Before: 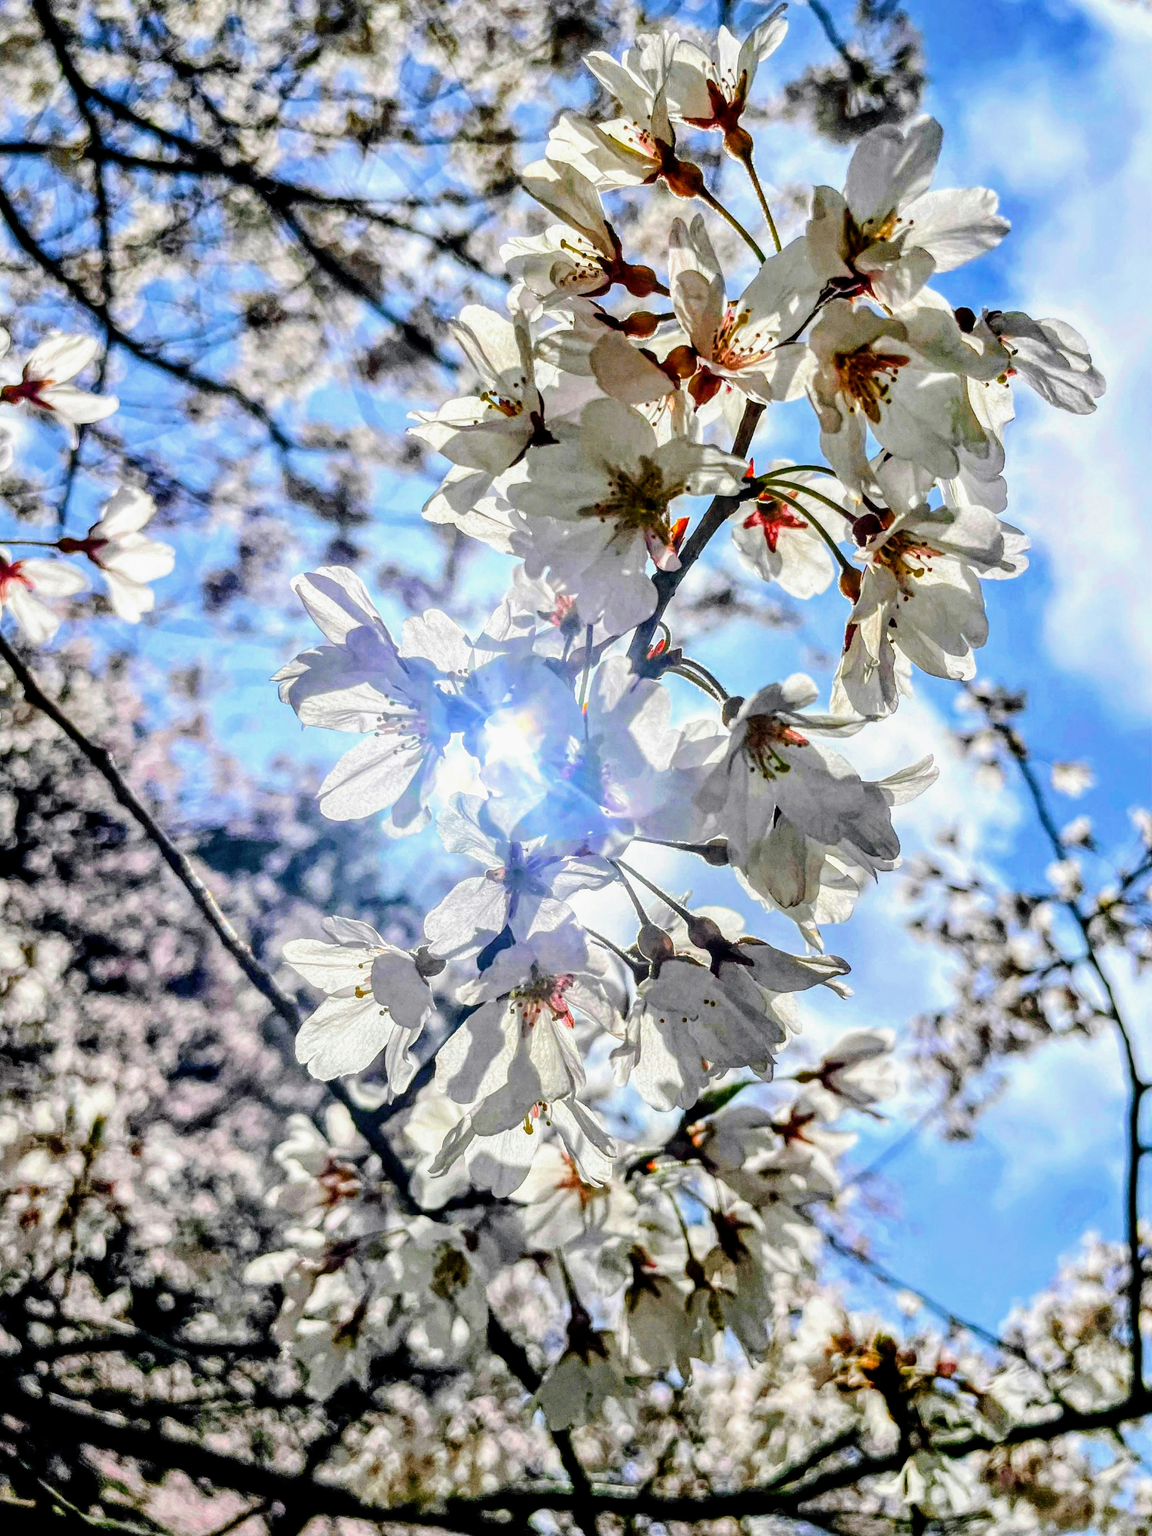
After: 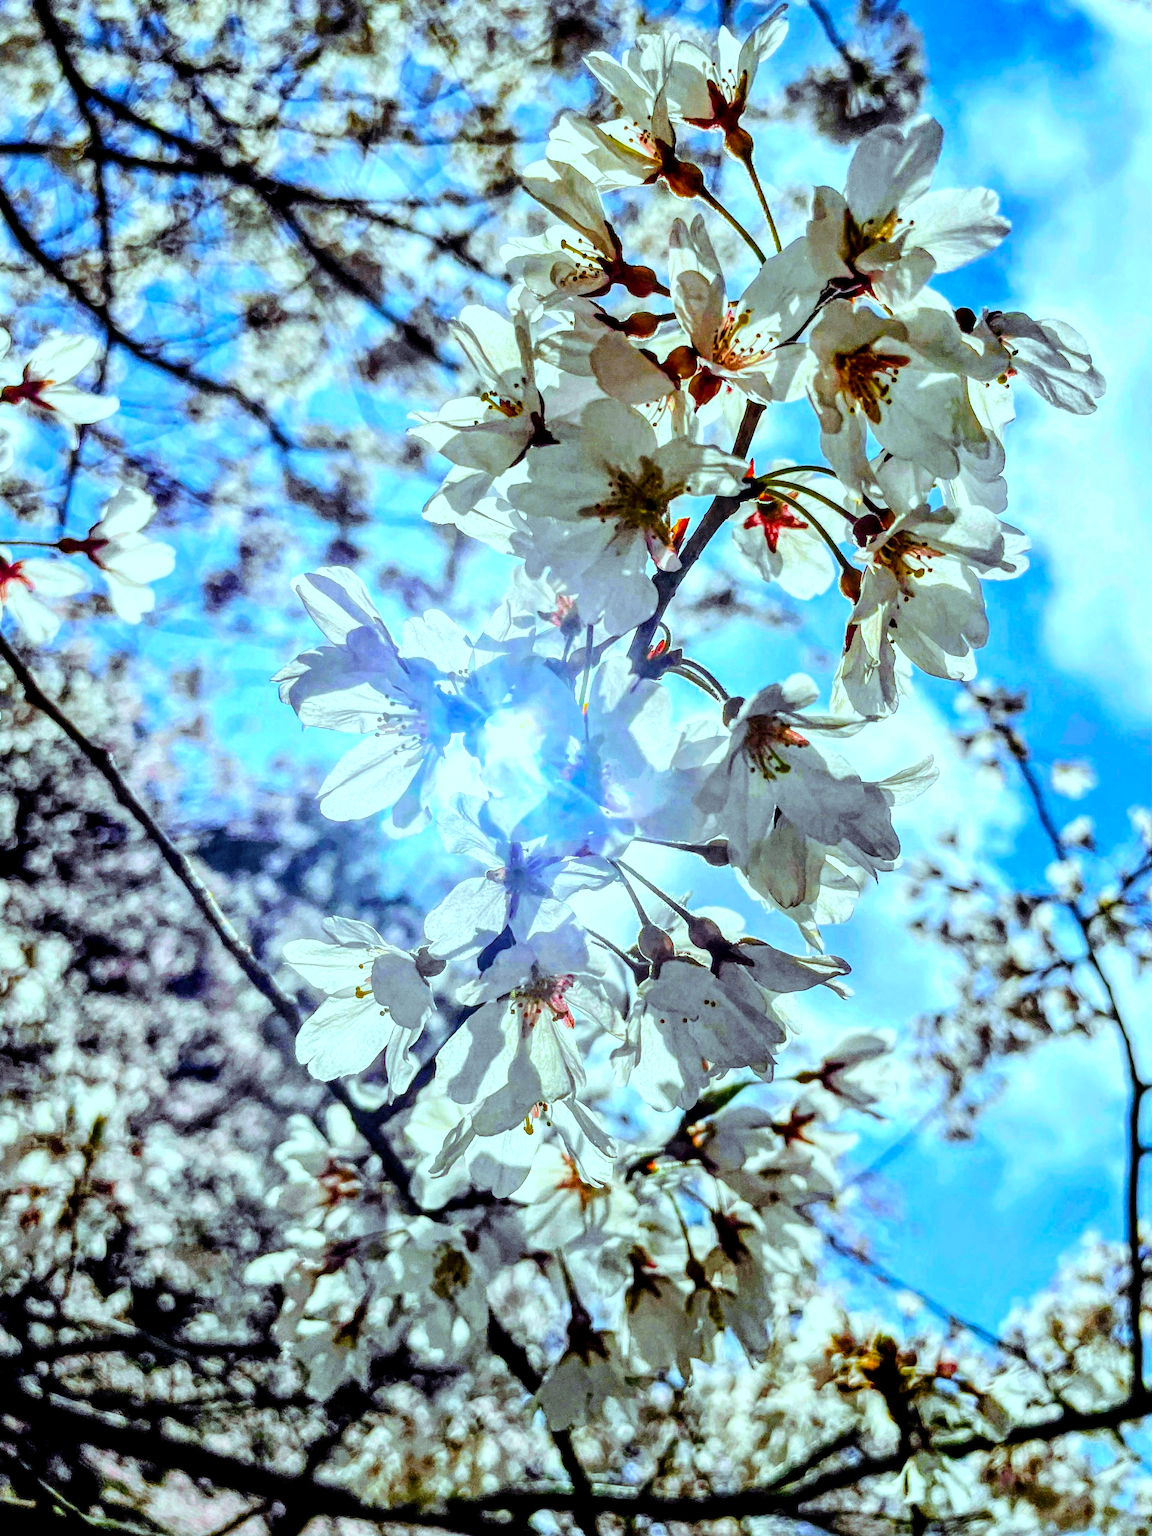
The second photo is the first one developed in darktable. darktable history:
color balance rgb: shadows lift › luminance 0.49%, shadows lift › chroma 6.83%, shadows lift › hue 300.29°, power › hue 208.98°, highlights gain › luminance 20.24%, highlights gain › chroma 2.73%, highlights gain › hue 173.85°, perceptual saturation grading › global saturation 18.05%
white balance: red 0.925, blue 1.046
